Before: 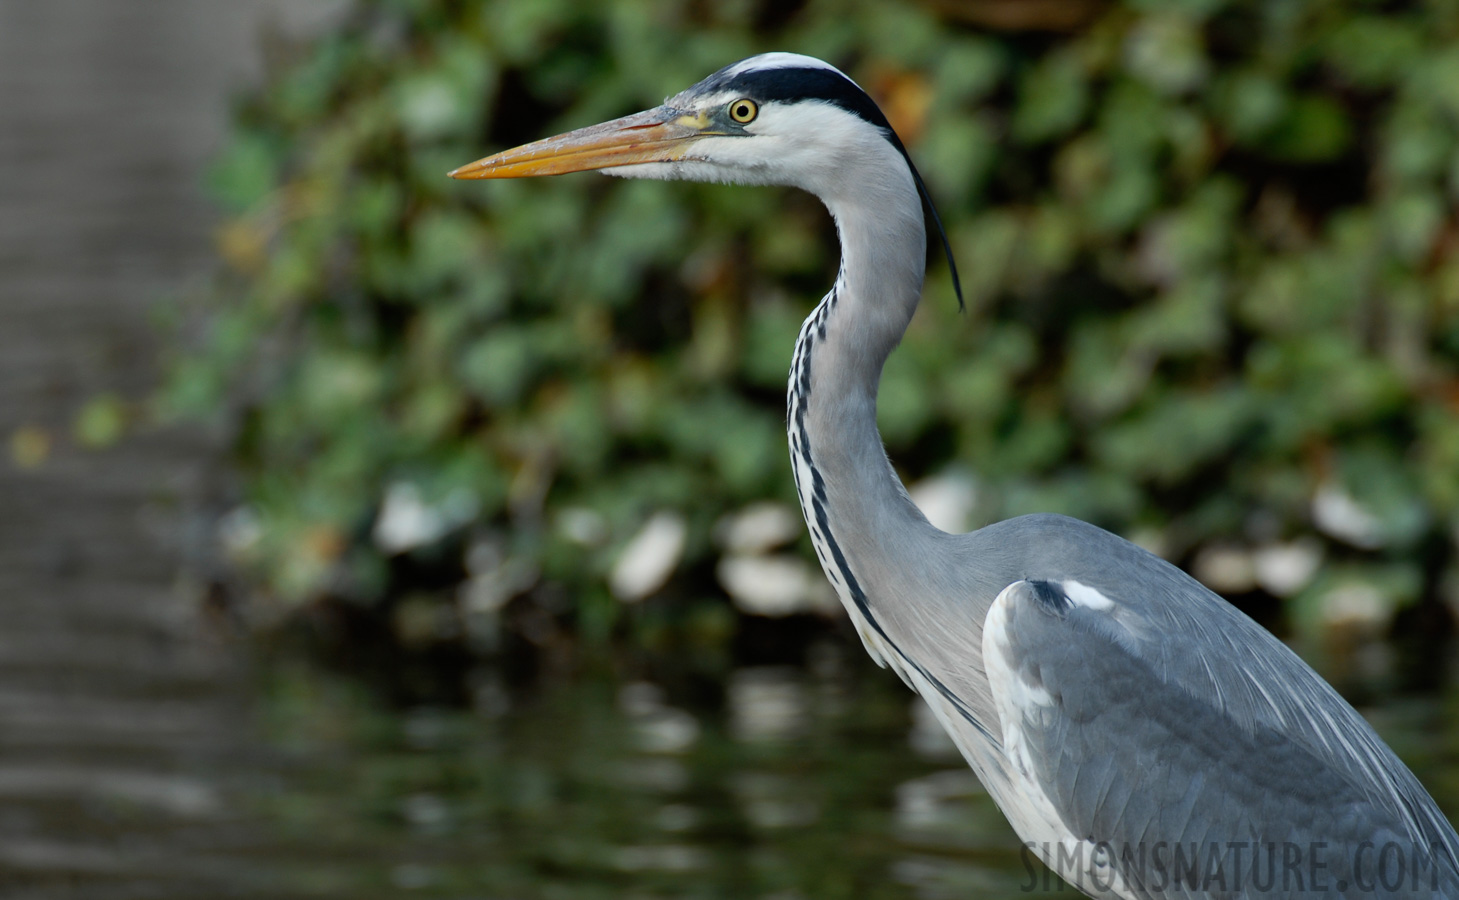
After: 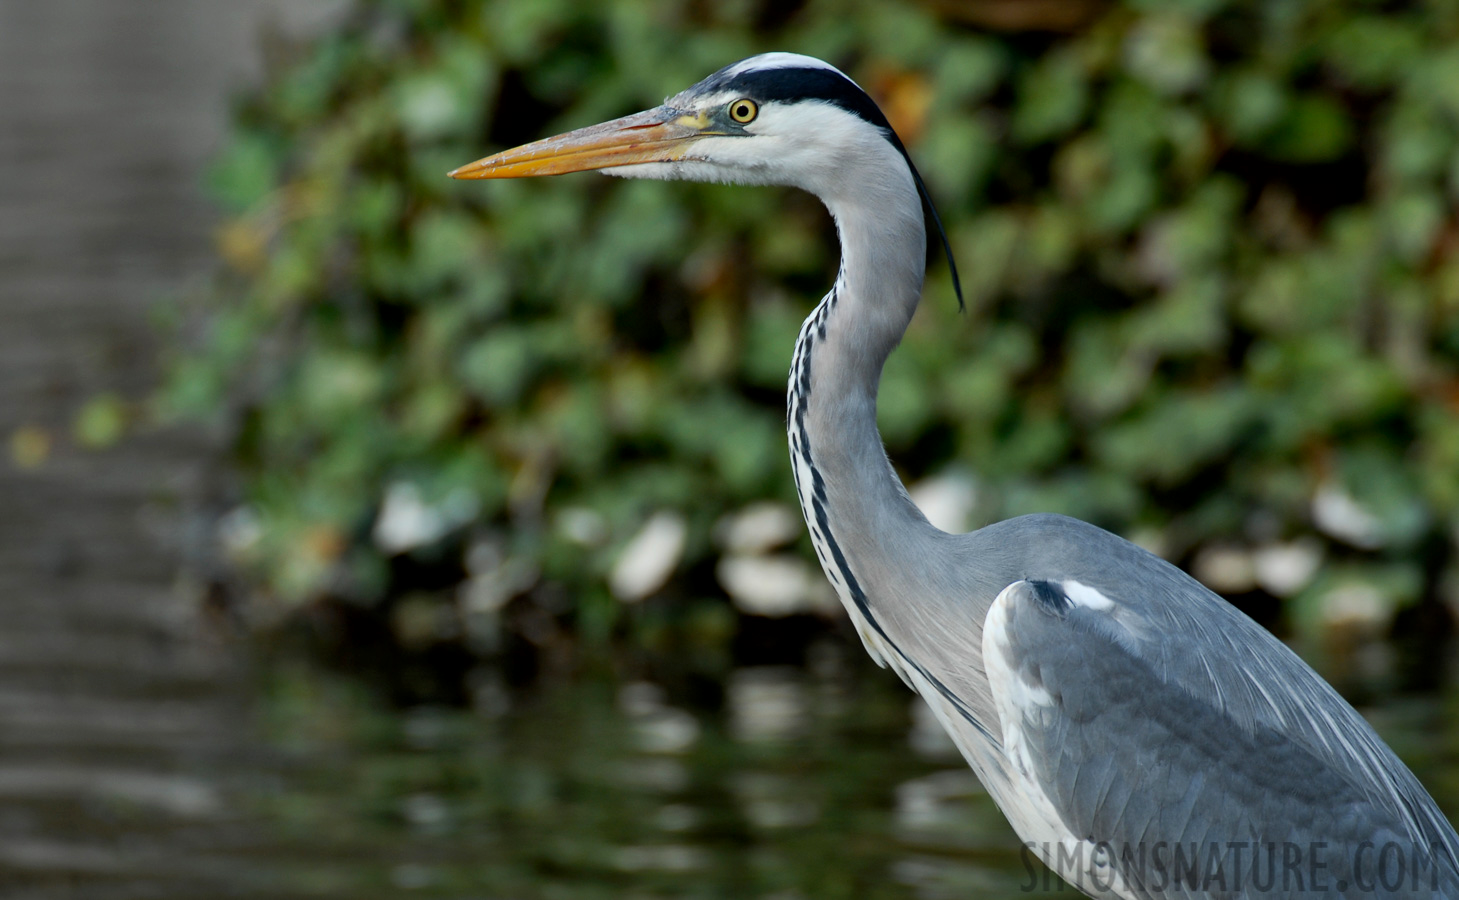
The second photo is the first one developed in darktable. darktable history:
local contrast: mode bilateral grid, contrast 19, coarseness 50, detail 120%, midtone range 0.2
contrast brightness saturation: saturation 0.096
